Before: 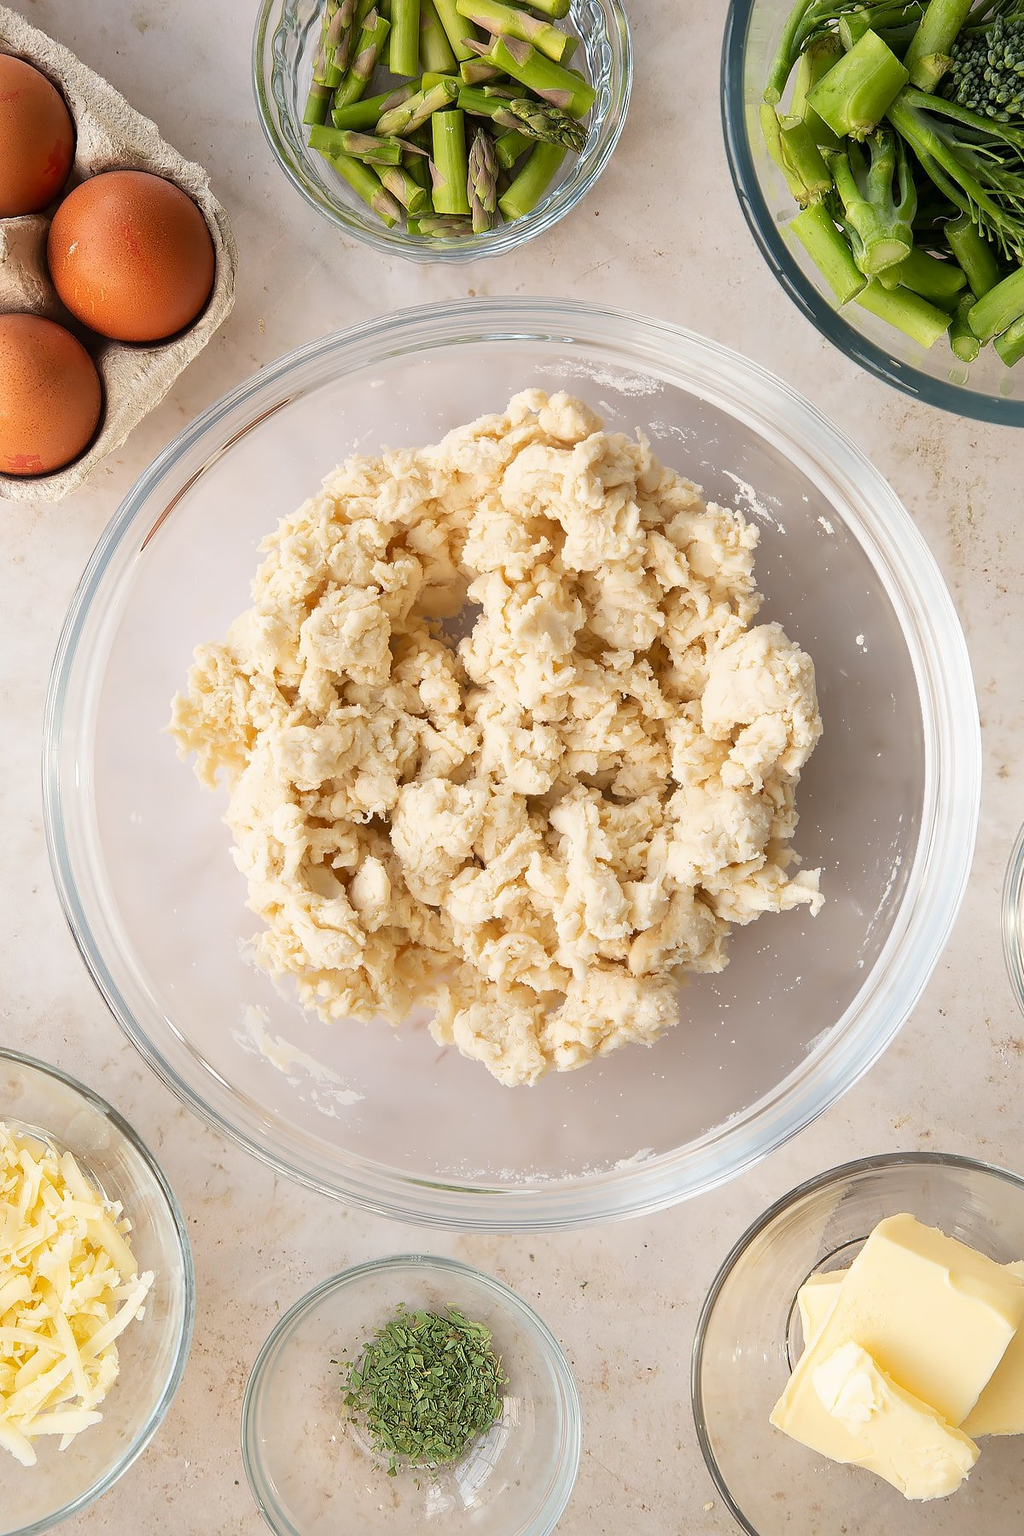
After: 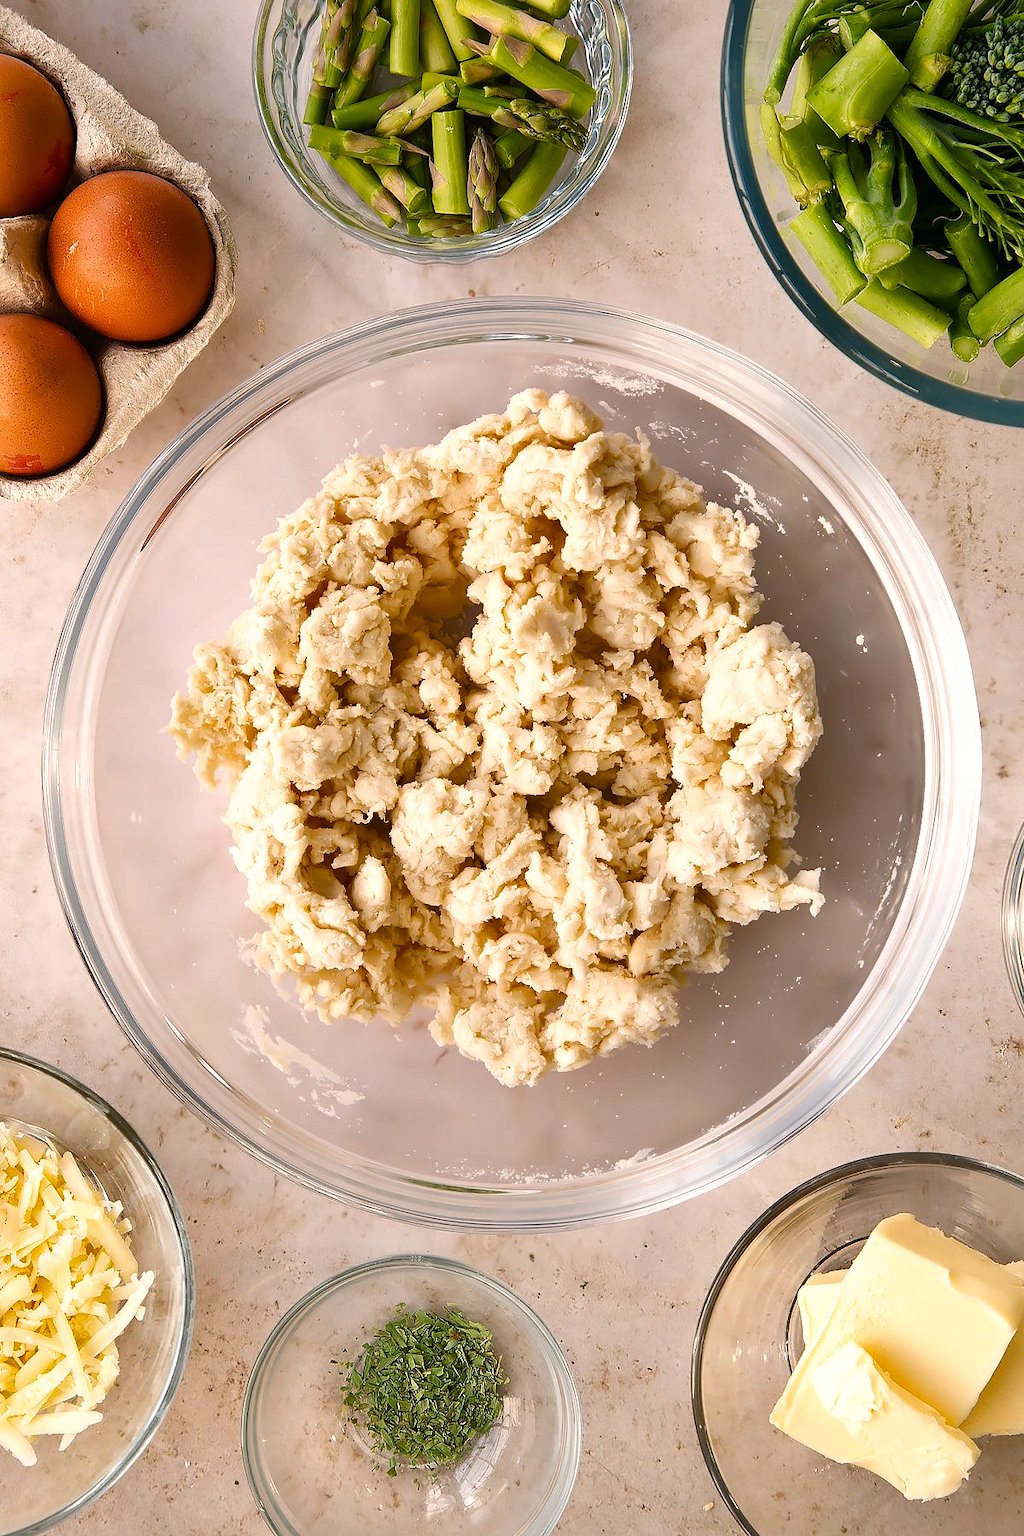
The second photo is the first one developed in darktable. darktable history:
color balance rgb: shadows lift › chroma 1%, shadows lift › hue 217.2°, power › hue 310.8°, highlights gain › chroma 2%, highlights gain › hue 44.4°, global offset › luminance 0.25%, global offset › hue 171.6°, perceptual saturation grading › global saturation 14.09%, perceptual saturation grading › highlights -30%, perceptual saturation grading › shadows 50.67%, global vibrance 25%, contrast 20%
tone equalizer: on, module defaults
shadows and highlights: soften with gaussian
exposure: black level correction 0.001, exposure -0.2 EV, compensate highlight preservation false
